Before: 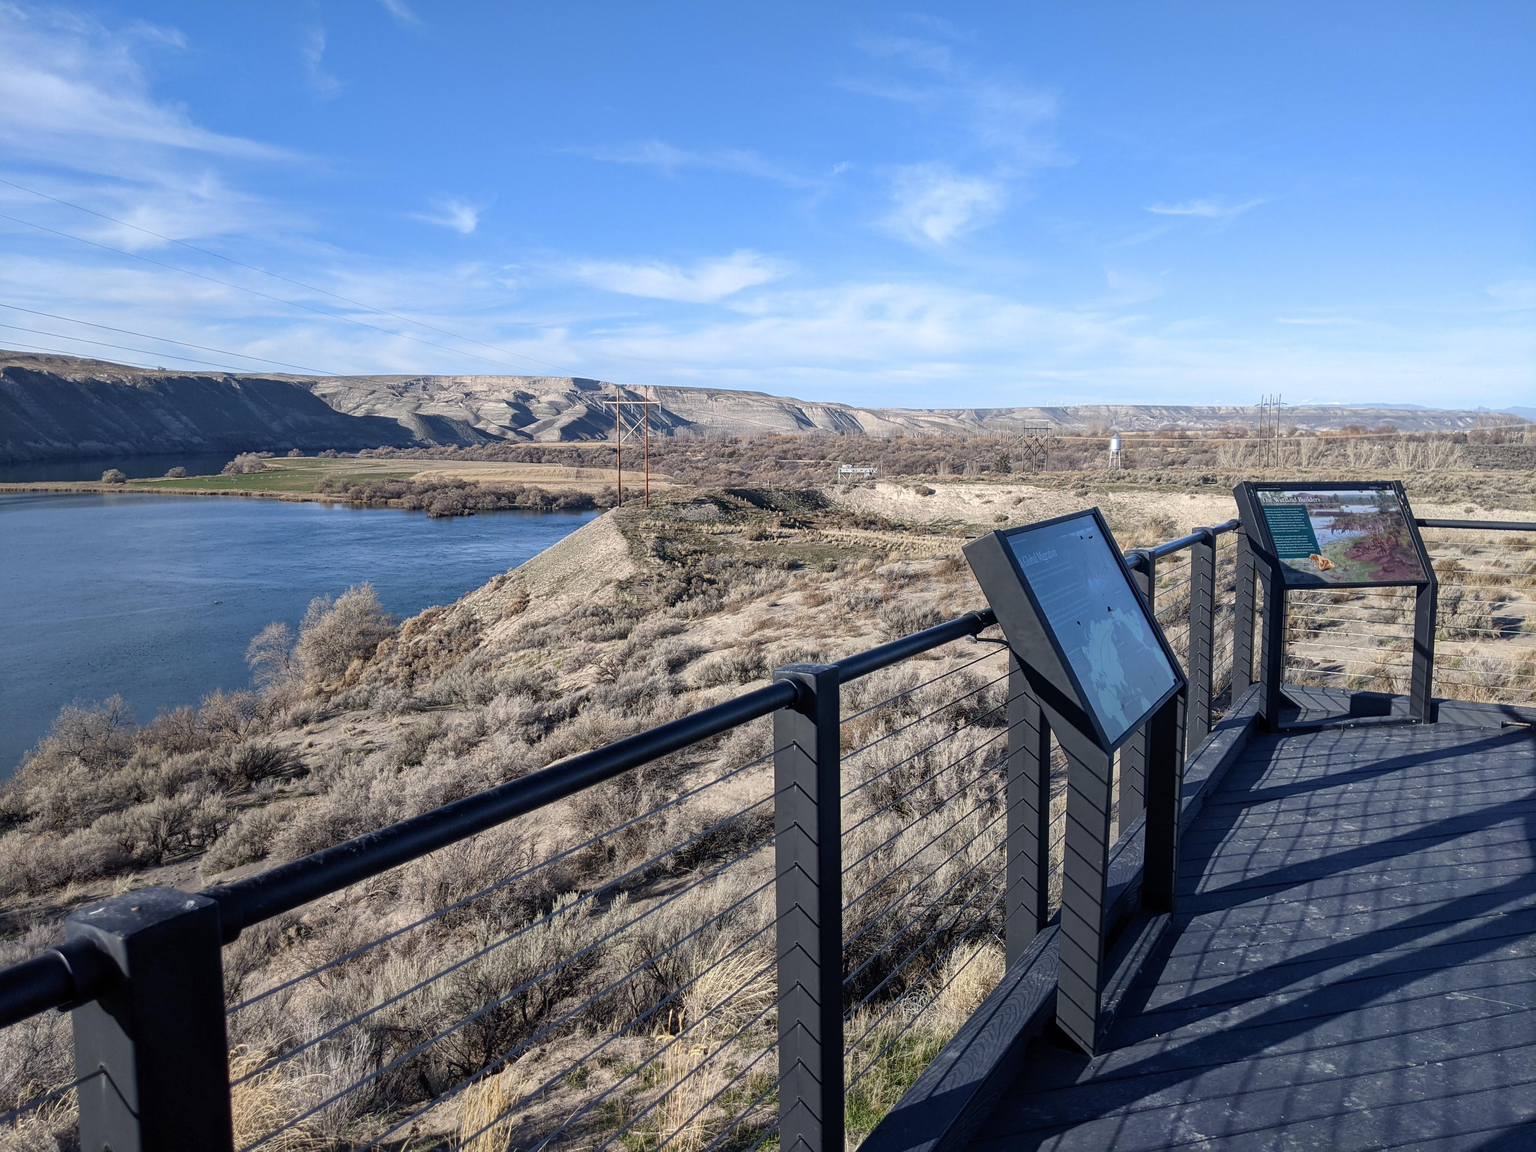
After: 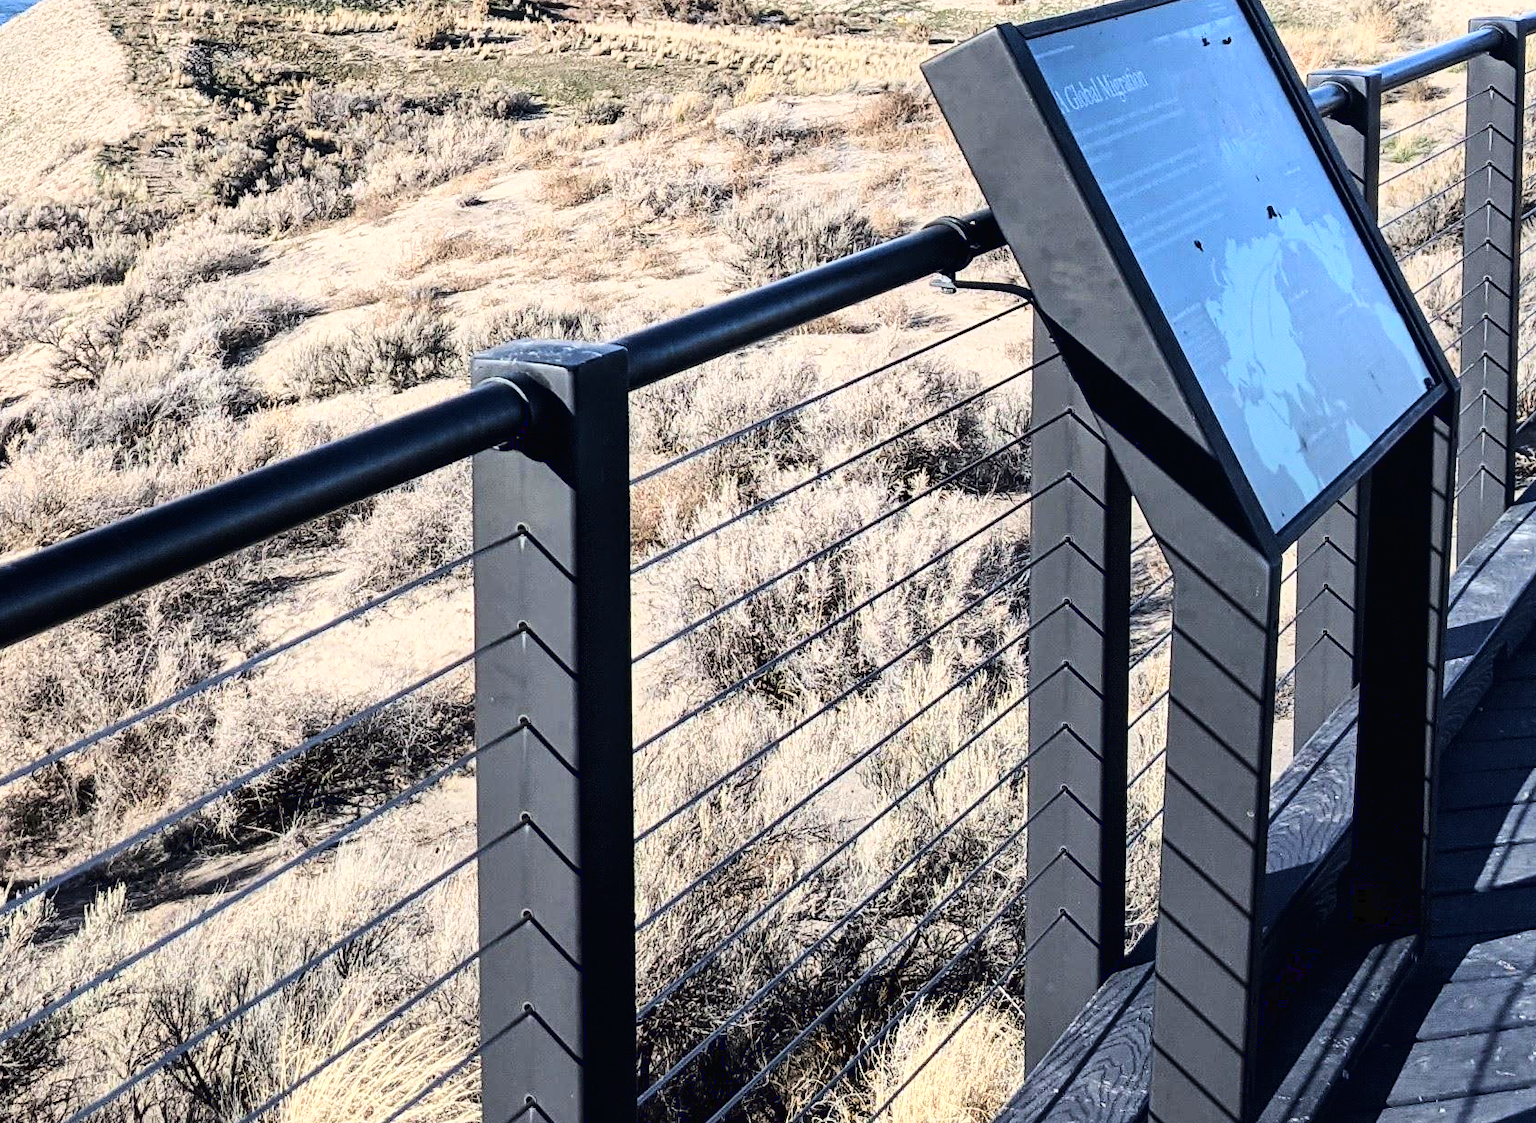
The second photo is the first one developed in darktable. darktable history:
base curve: curves: ch0 [(0, 0.003) (0.001, 0.002) (0.006, 0.004) (0.02, 0.022) (0.048, 0.086) (0.094, 0.234) (0.162, 0.431) (0.258, 0.629) (0.385, 0.8) (0.548, 0.918) (0.751, 0.988) (1, 1)]
crop: left 37.467%, top 45.164%, right 20.505%, bottom 13.837%
